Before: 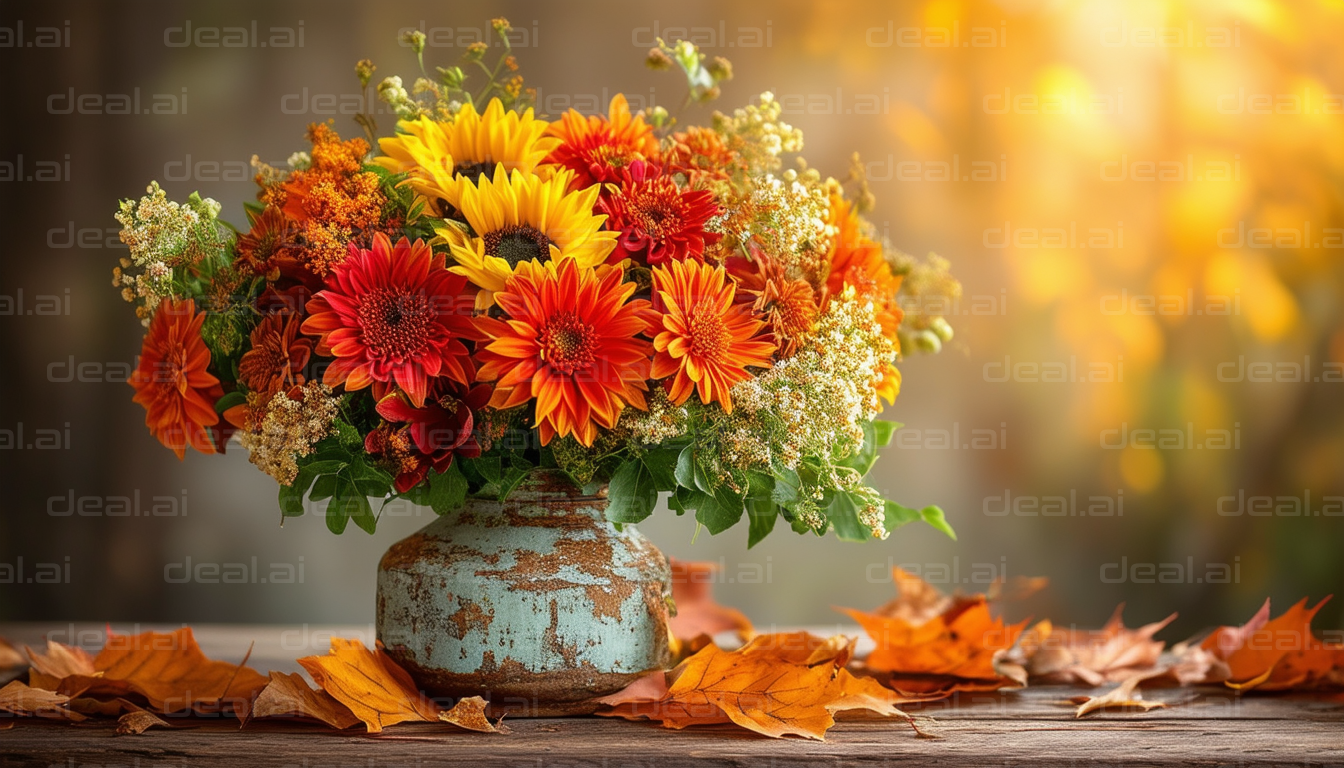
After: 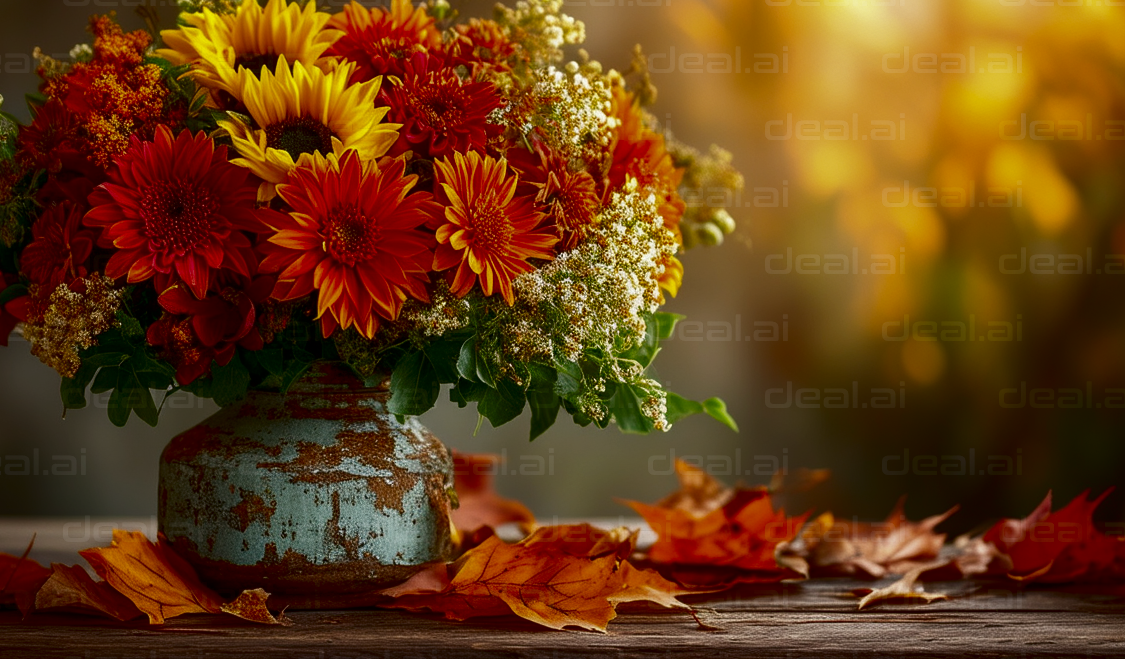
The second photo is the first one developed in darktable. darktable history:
contrast brightness saturation: brightness -0.503
crop: left 16.293%, top 14.086%
exposure: compensate highlight preservation false
